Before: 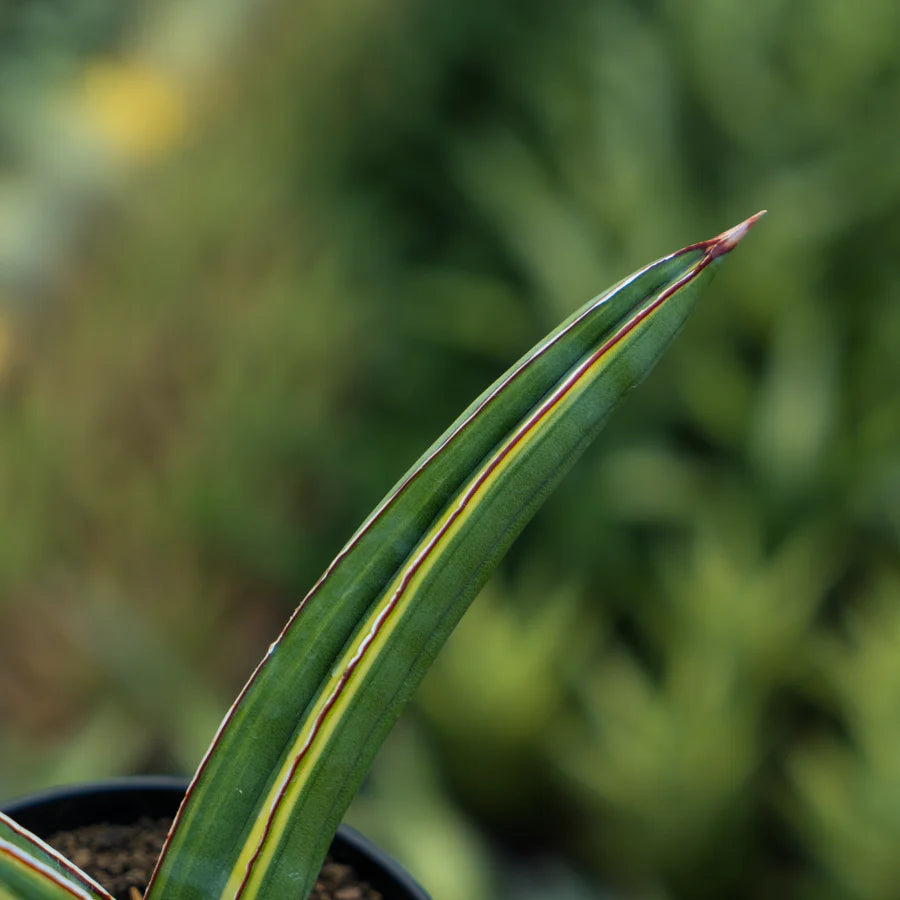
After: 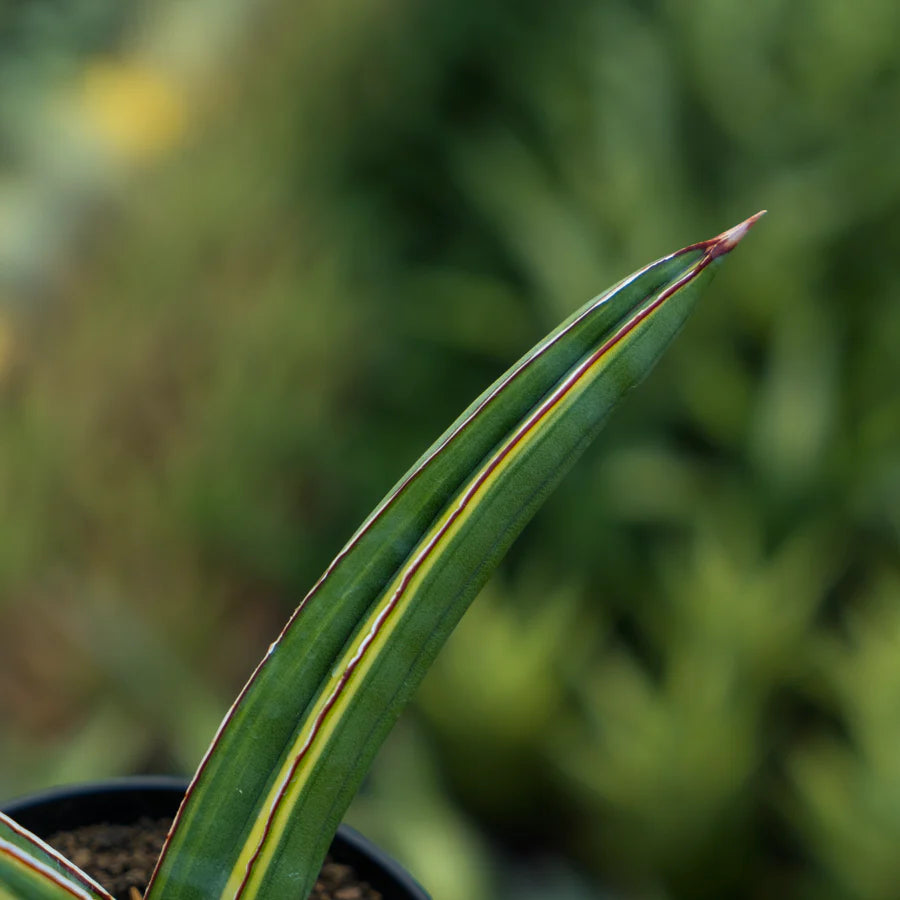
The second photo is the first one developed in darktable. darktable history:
shadows and highlights: shadows -39.69, highlights 64.66, soften with gaussian
